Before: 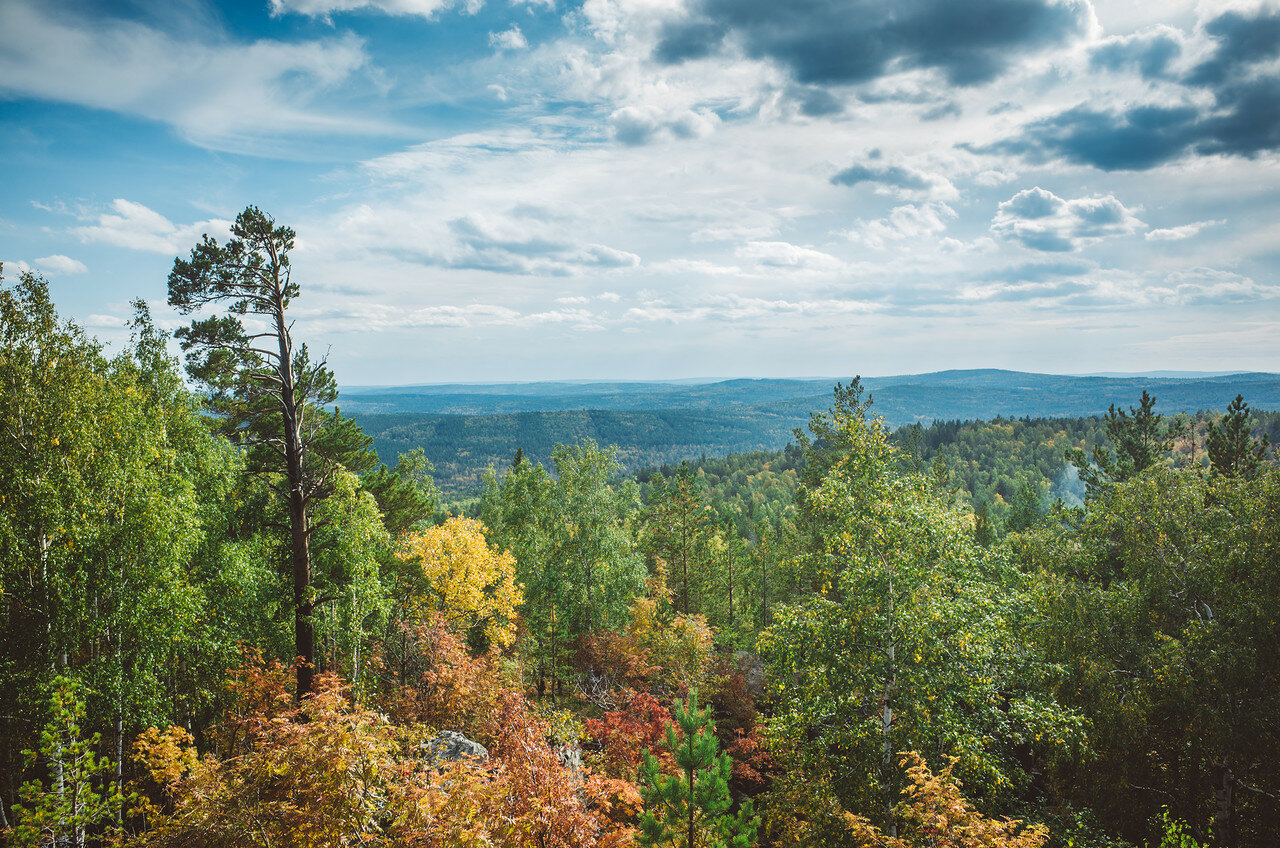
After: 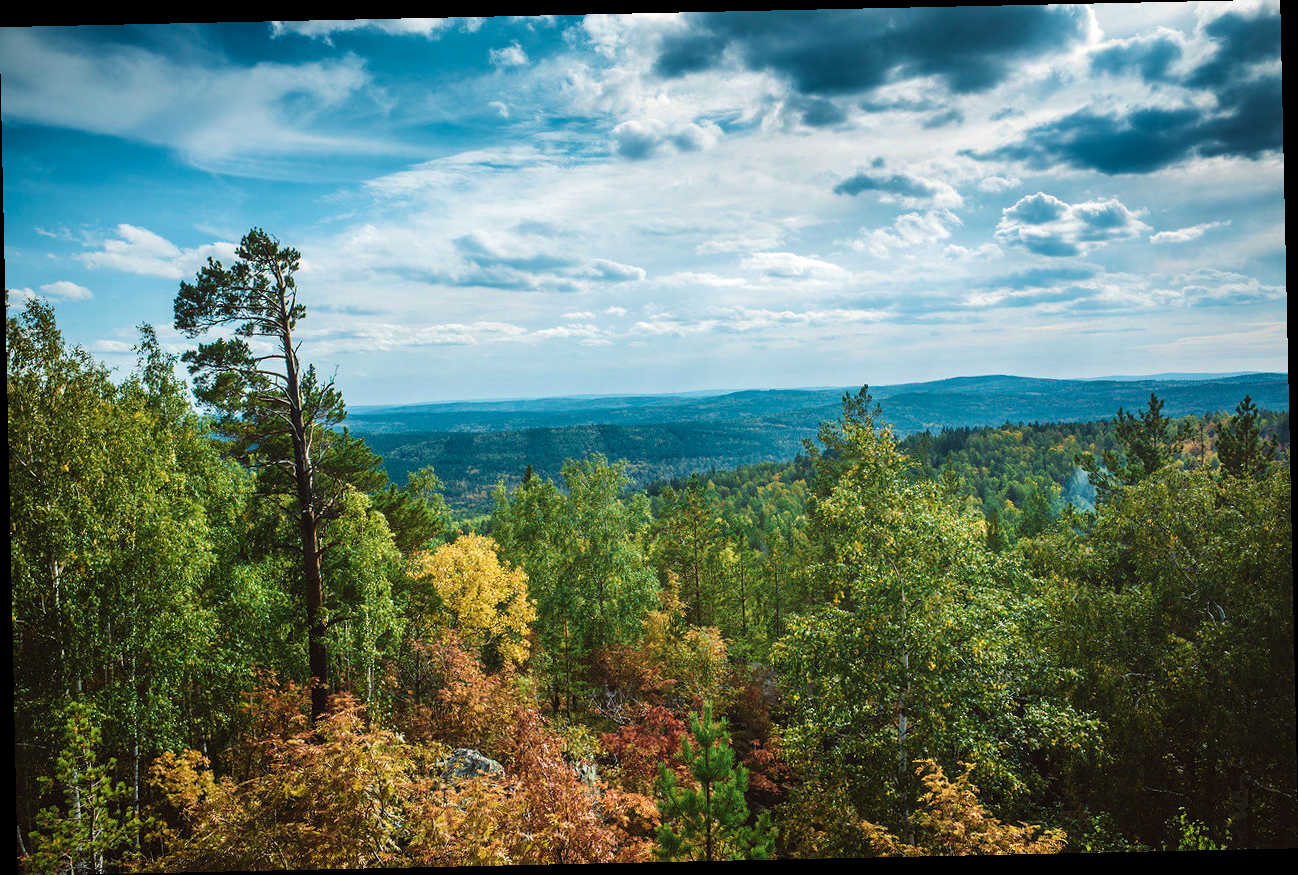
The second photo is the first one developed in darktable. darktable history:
velvia: strength 67.07%, mid-tones bias 0.972
levels: levels [0.029, 0.545, 0.971]
rotate and perspective: rotation -1.24°, automatic cropping off
